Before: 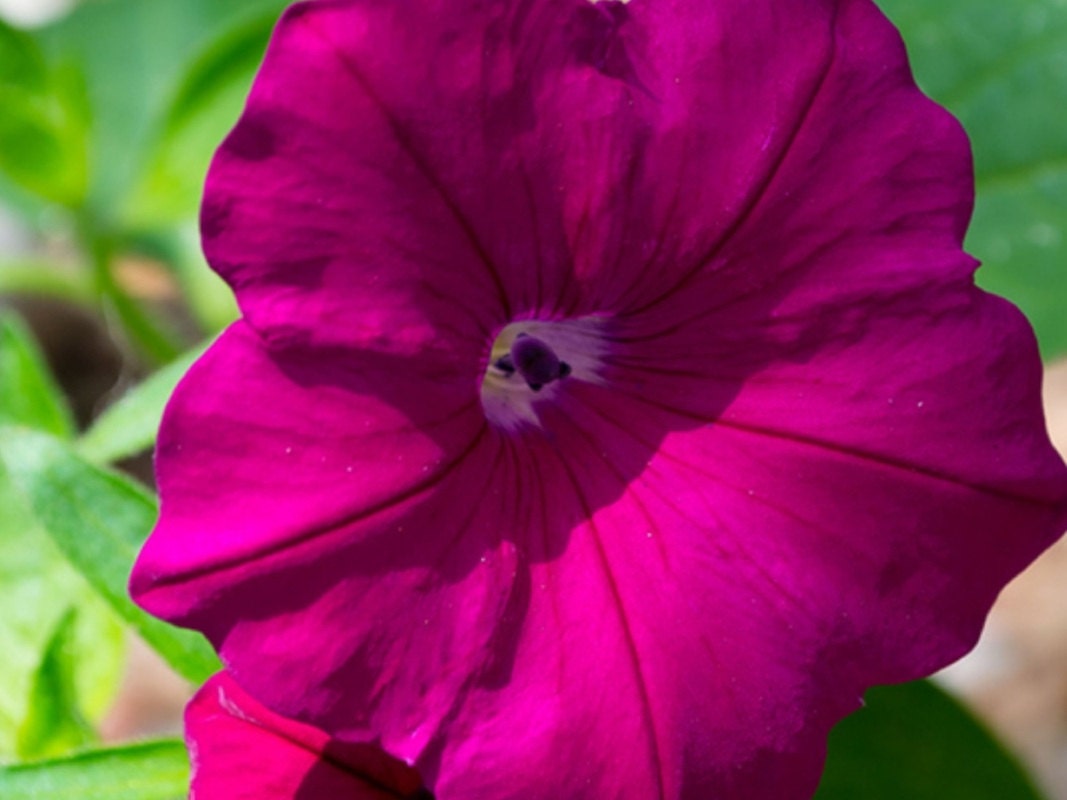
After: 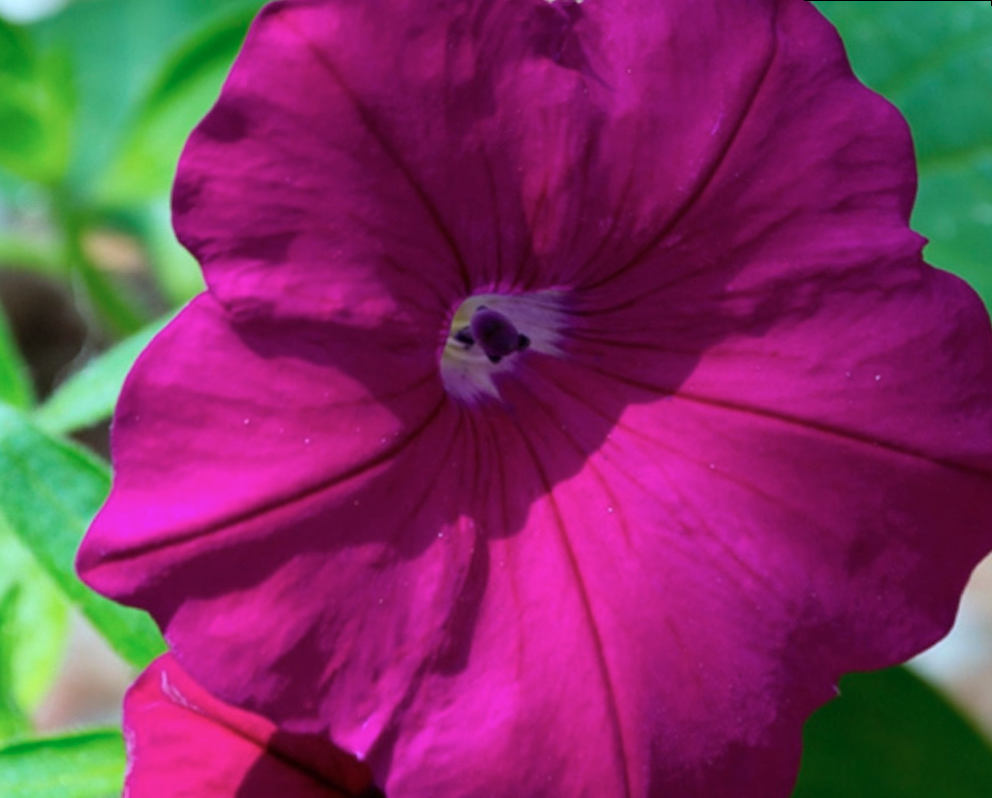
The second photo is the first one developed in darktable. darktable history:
color correction: highlights a* -11.71, highlights b* -15.58
rotate and perspective: rotation 0.215°, lens shift (vertical) -0.139, crop left 0.069, crop right 0.939, crop top 0.002, crop bottom 0.996
